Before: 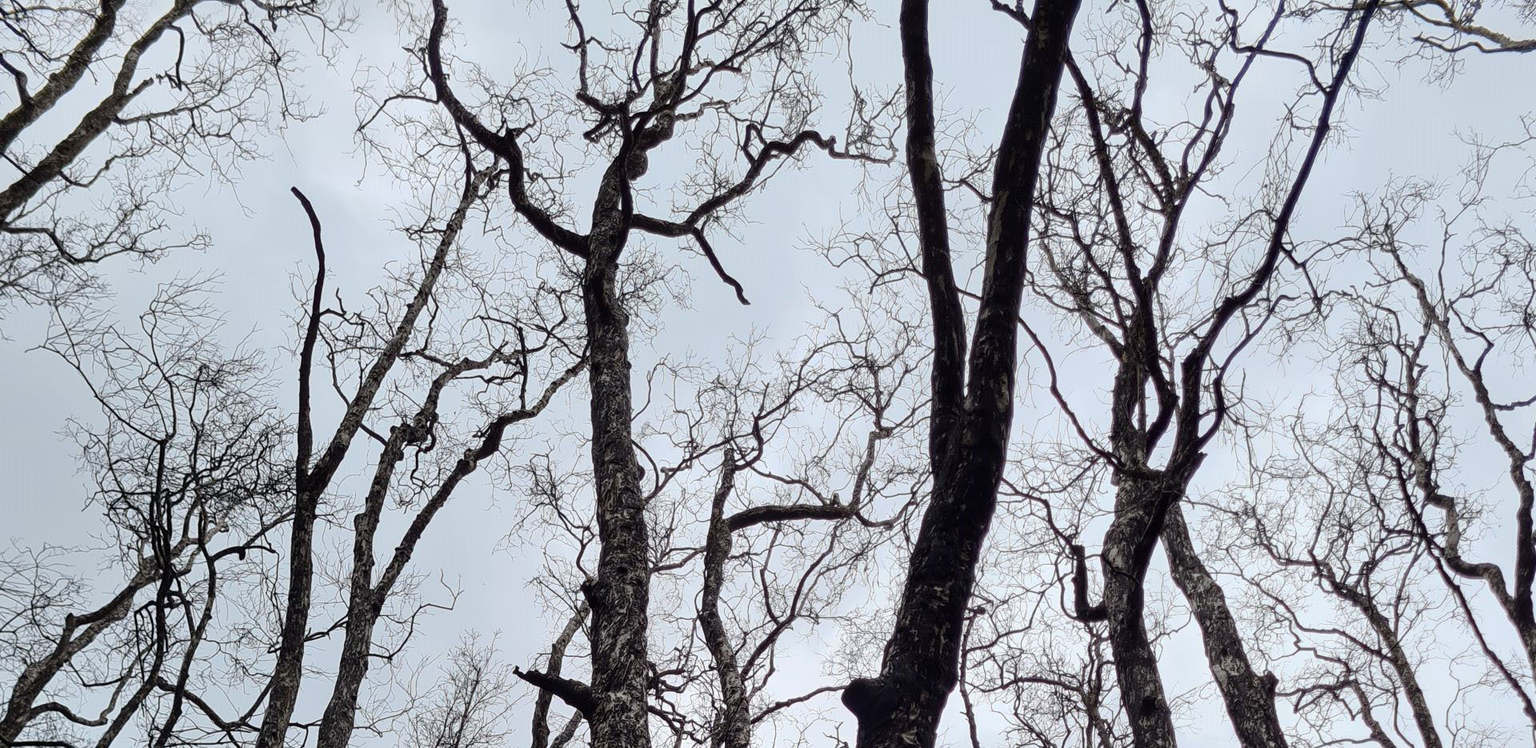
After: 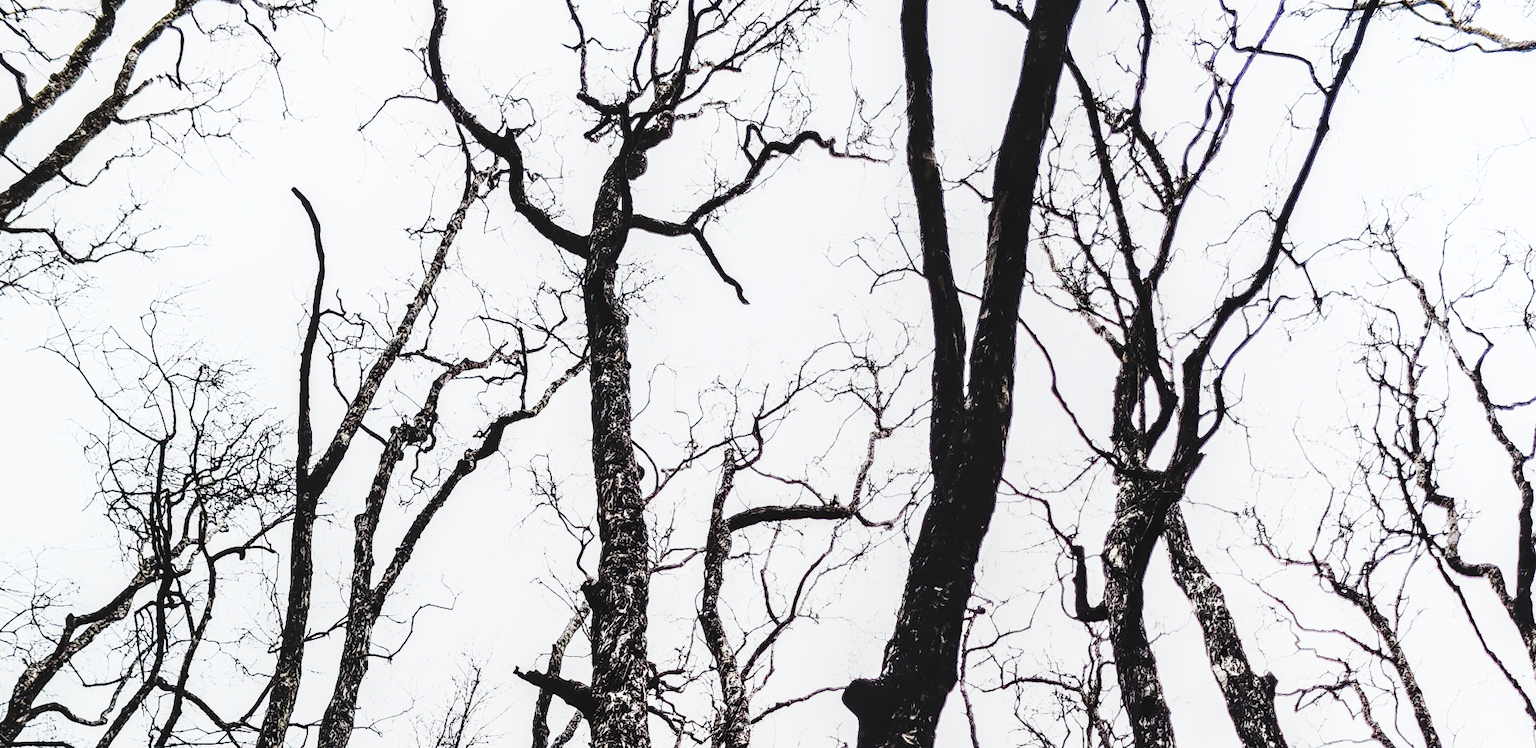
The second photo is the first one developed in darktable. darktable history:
rgb curve: curves: ch0 [(0, 0) (0.21, 0.15) (0.24, 0.21) (0.5, 0.75) (0.75, 0.96) (0.89, 0.99) (1, 1)]; ch1 [(0, 0.02) (0.21, 0.13) (0.25, 0.2) (0.5, 0.67) (0.75, 0.9) (0.89, 0.97) (1, 1)]; ch2 [(0, 0.02) (0.21, 0.13) (0.25, 0.2) (0.5, 0.67) (0.75, 0.9) (0.89, 0.97) (1, 1)], compensate middle gray true
base curve: curves: ch0 [(0, 0) (0.036, 0.037) (0.121, 0.228) (0.46, 0.76) (0.859, 0.983) (1, 1)], preserve colors none
local contrast: on, module defaults
